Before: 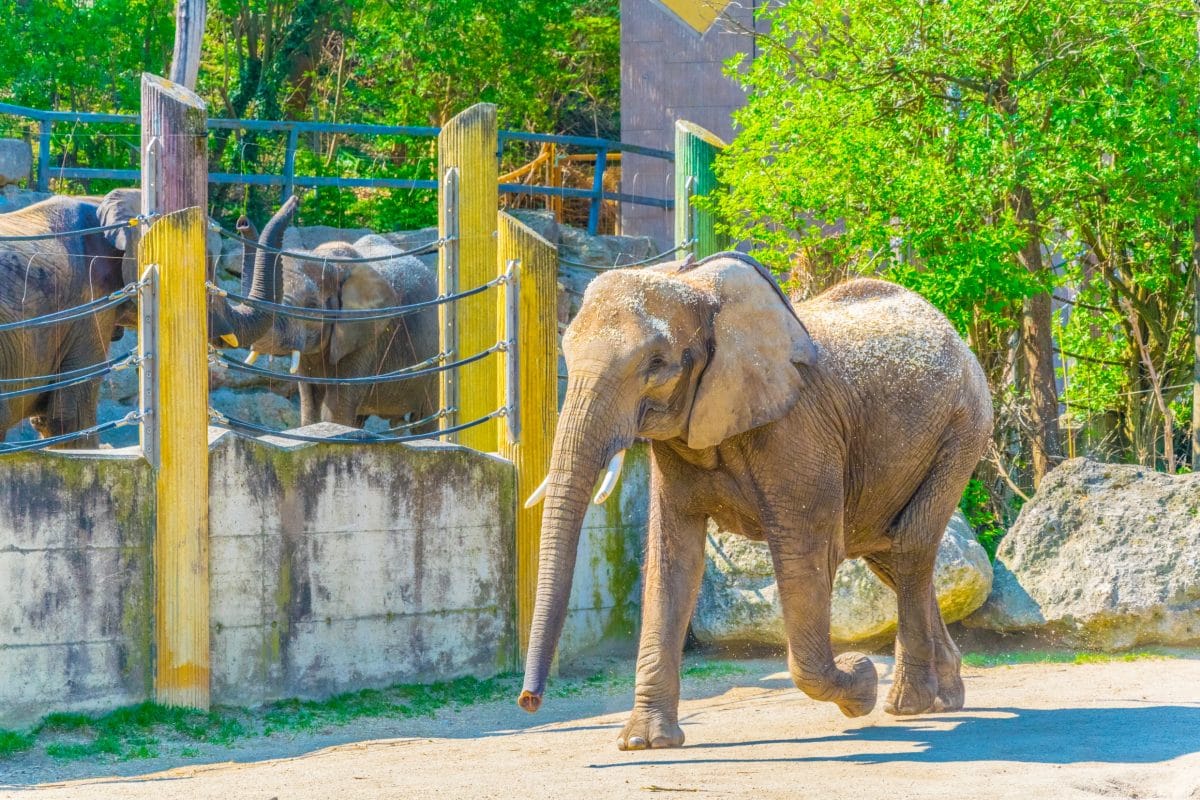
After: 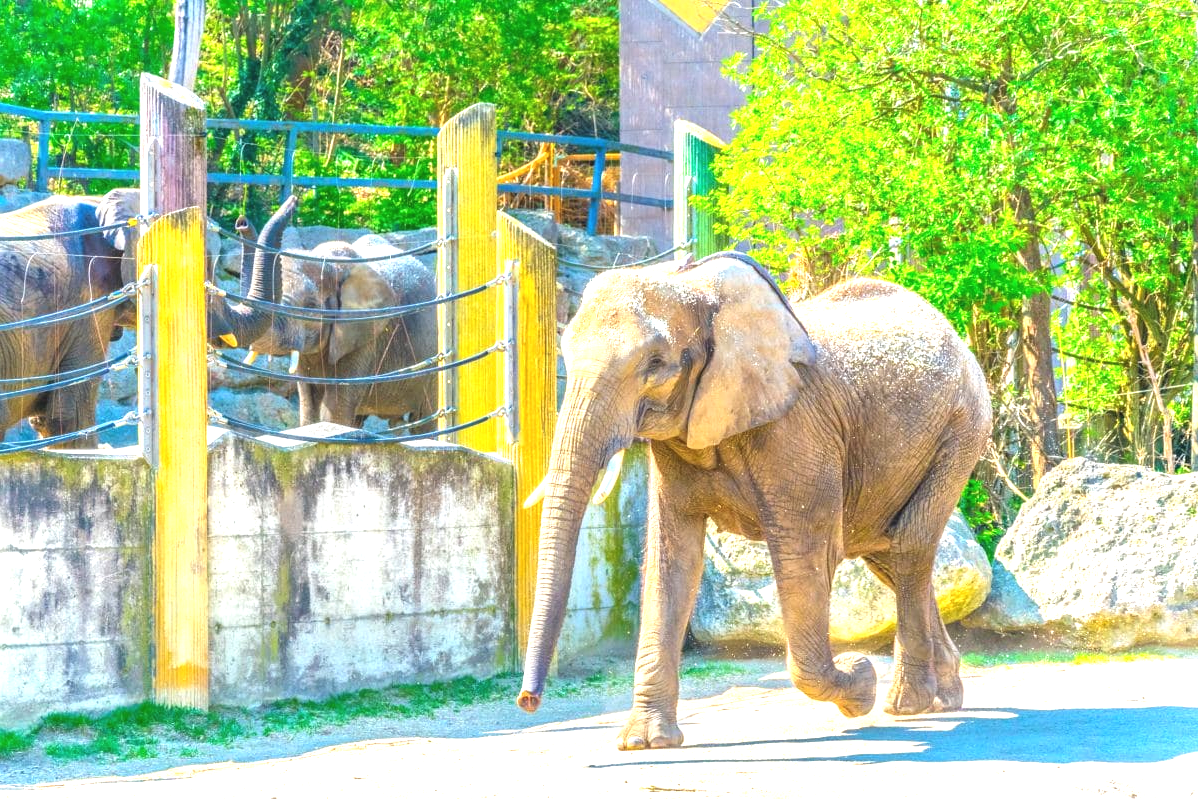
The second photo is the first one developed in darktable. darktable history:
crop and rotate: left 0.126%
exposure: black level correction -0.002, exposure 1.115 EV, compensate highlight preservation false
